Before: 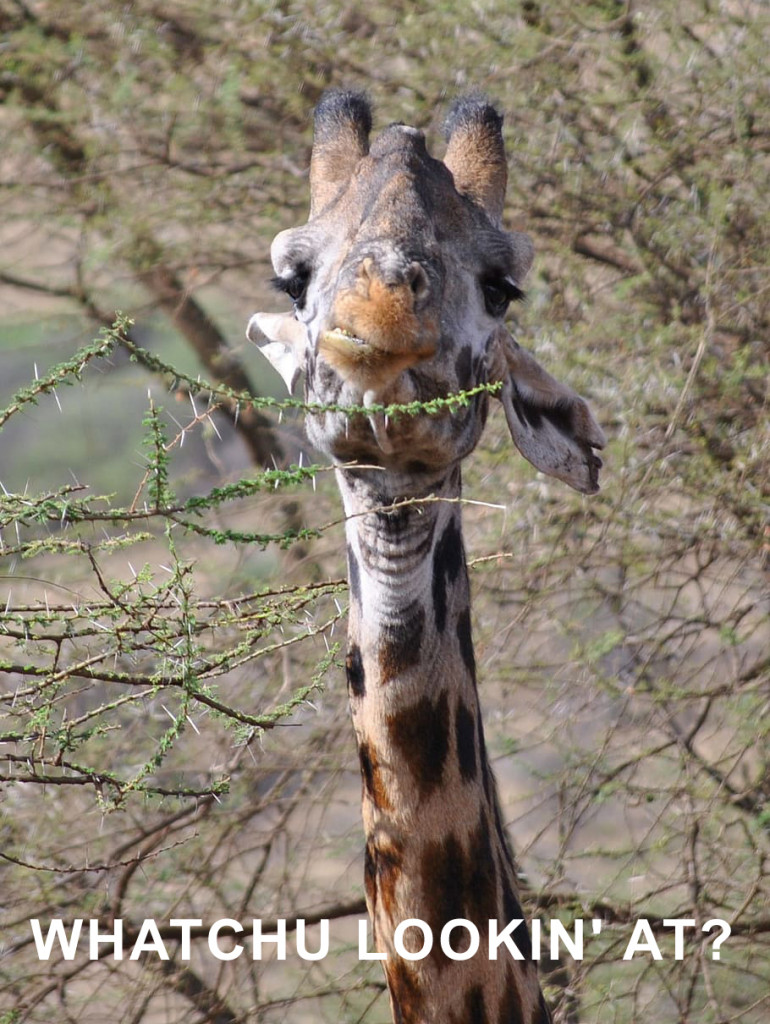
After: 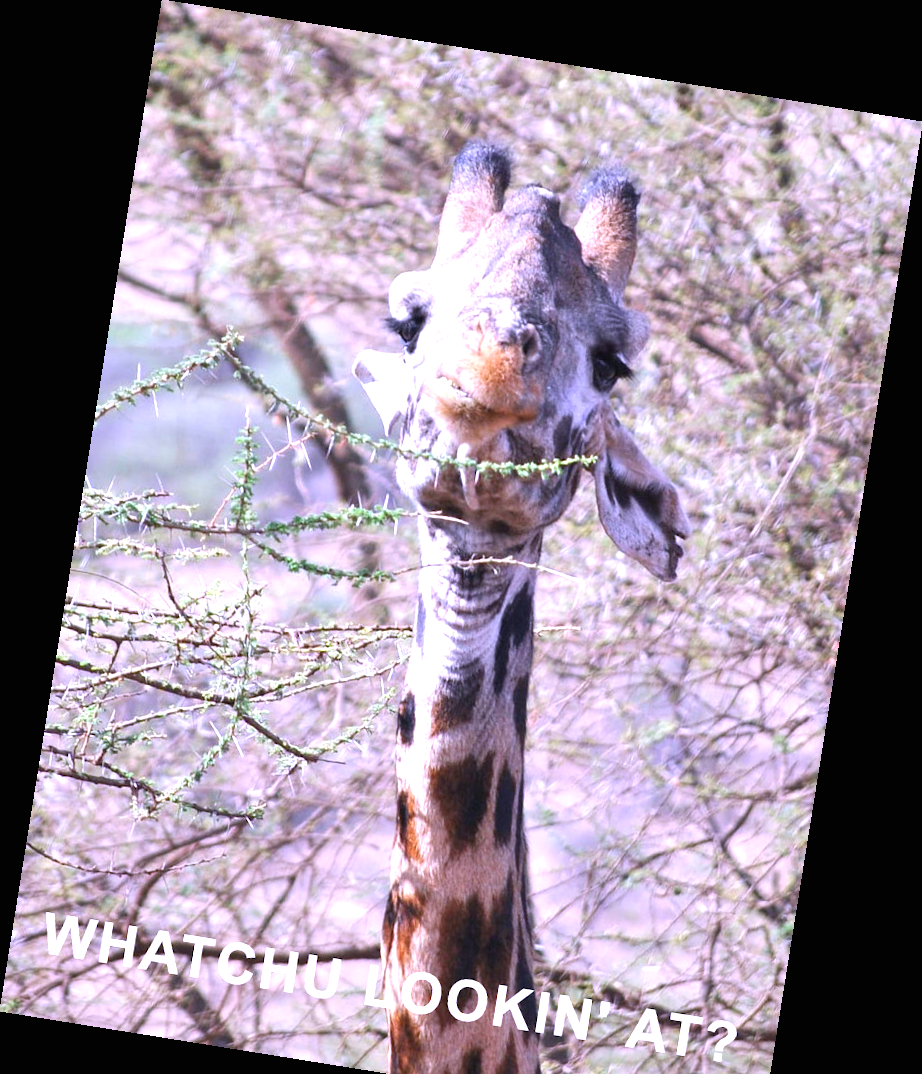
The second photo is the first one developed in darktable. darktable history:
rotate and perspective: rotation 9.12°, automatic cropping off
white balance: red 1.066, blue 1.119
exposure: black level correction 0, exposure 1.125 EV, compensate exposure bias true, compensate highlight preservation false
crop and rotate: top 0%, bottom 5.097%
color calibration: illuminant custom, x 0.373, y 0.388, temperature 4269.97 K
